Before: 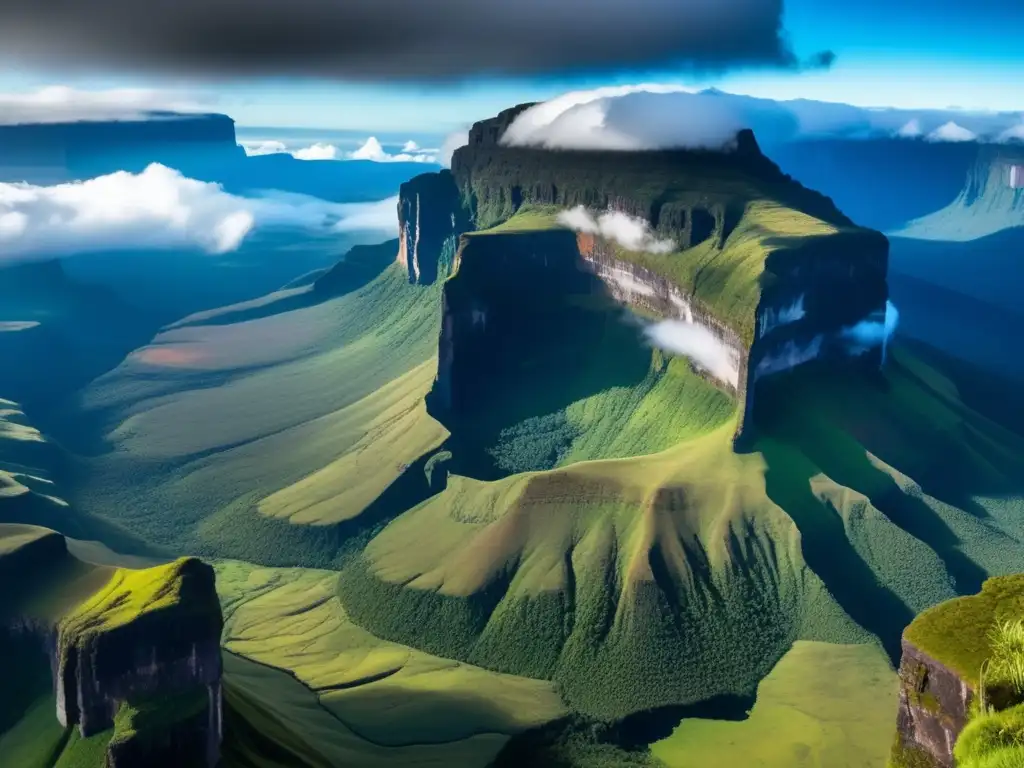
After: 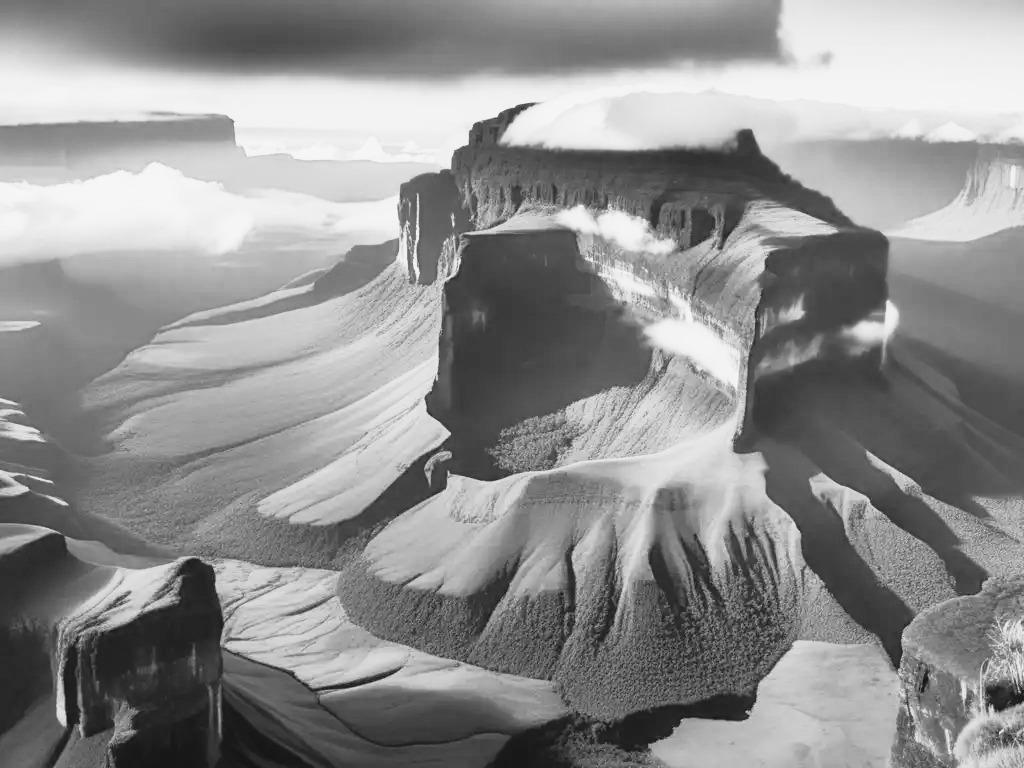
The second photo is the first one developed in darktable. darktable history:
tone curve: curves: ch0 [(0, 0.052) (0.207, 0.35) (0.392, 0.592) (0.54, 0.803) (0.725, 0.922) (0.99, 0.974)], color space Lab, independent channels, preserve colors none
color calibration "t3mujinpack channel mixer": output gray [0.18, 0.41, 0.41, 0], gray › normalize channels true, illuminant same as pipeline (D50), adaptation XYZ, x 0.346, y 0.359, gamut compression 0
